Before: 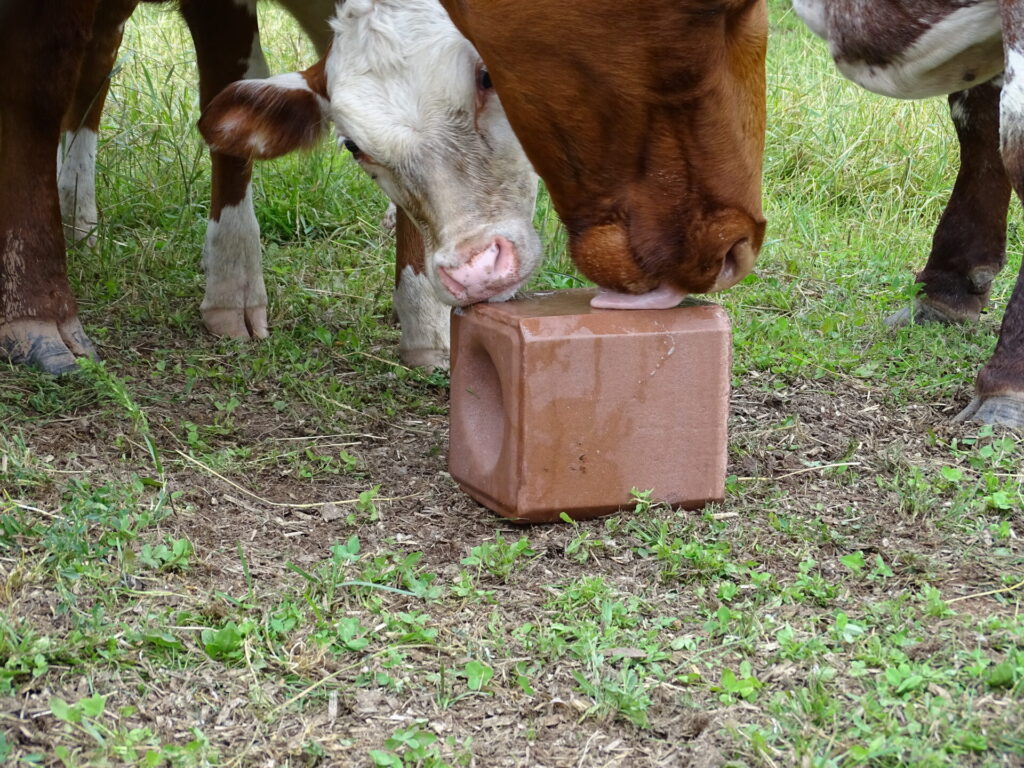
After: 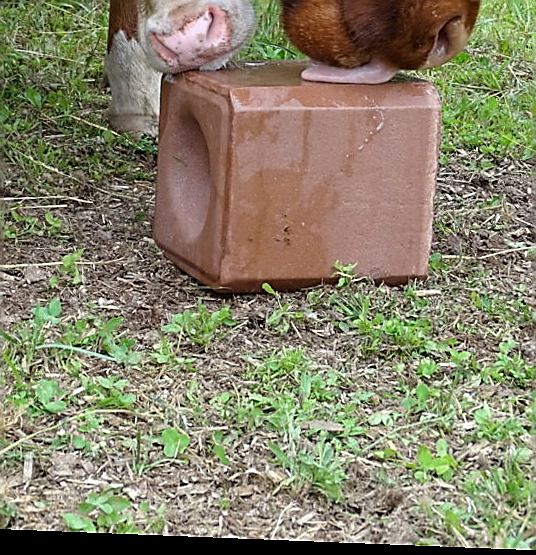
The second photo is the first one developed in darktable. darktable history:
crop and rotate: left 29.237%, top 31.152%, right 19.807%
sharpen: radius 1.4, amount 1.25, threshold 0.7
rotate and perspective: rotation 2.27°, automatic cropping off
